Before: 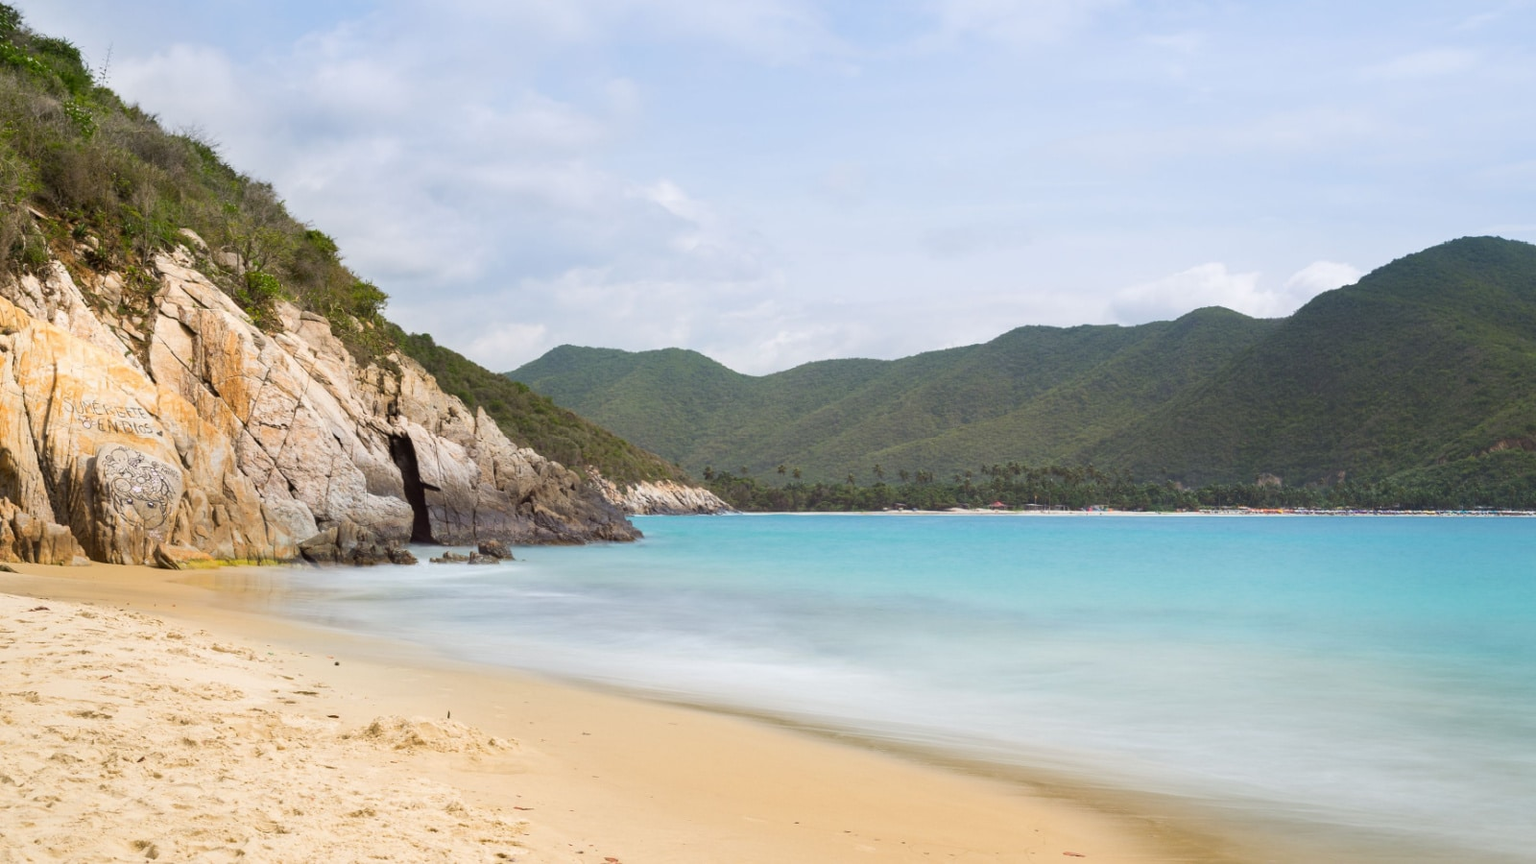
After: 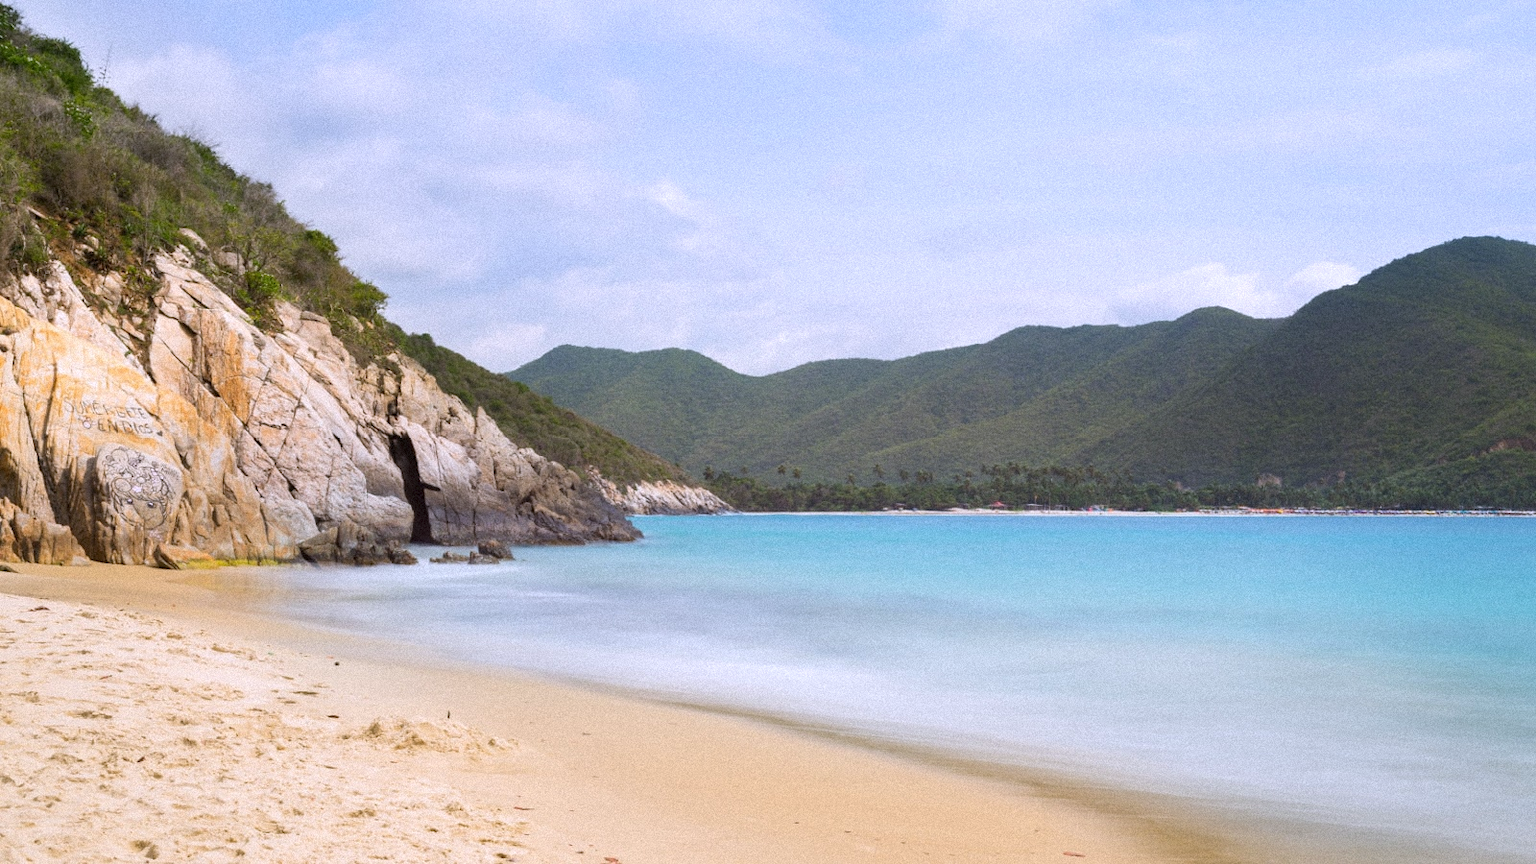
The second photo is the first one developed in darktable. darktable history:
white balance: red 1.004, blue 1.096
grain: mid-tones bias 0%
